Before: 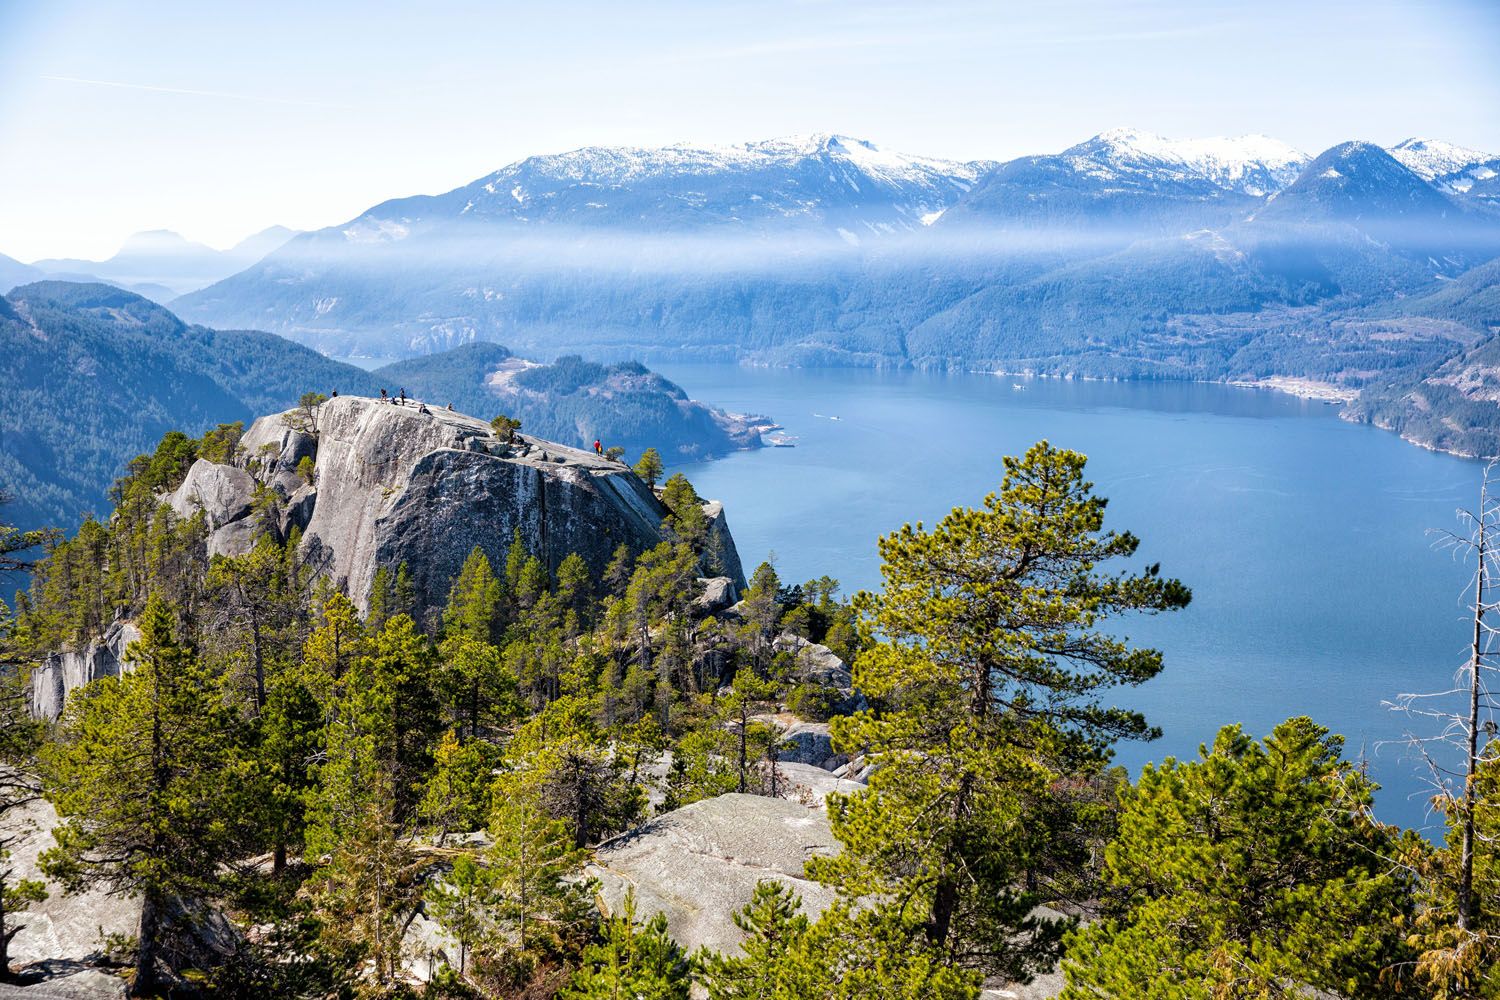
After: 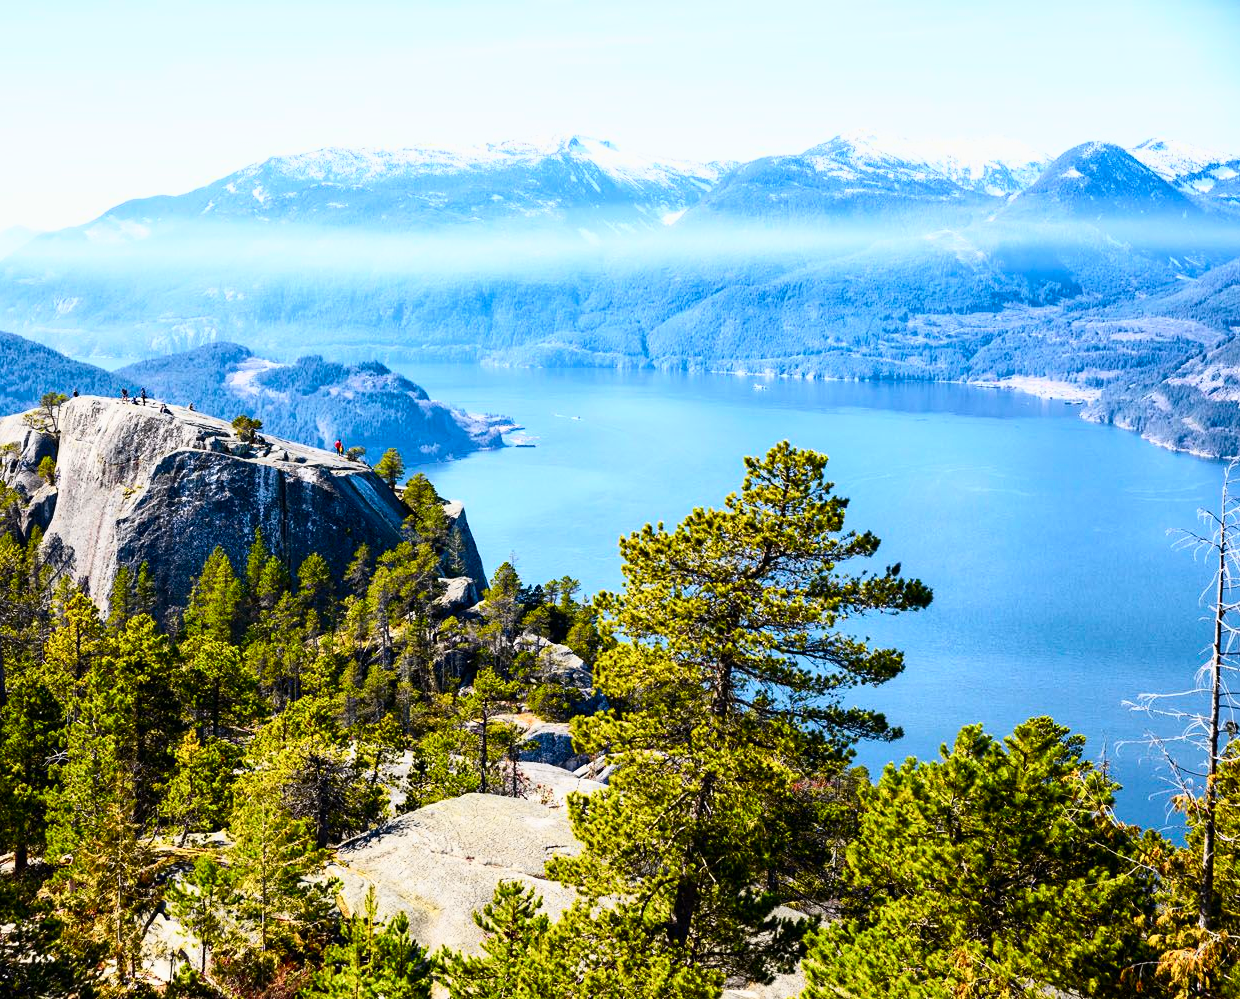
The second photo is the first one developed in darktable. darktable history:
crop: left 17.287%, bottom 0.045%
tone curve: curves: ch0 [(0, 0) (0.187, 0.12) (0.384, 0.363) (0.577, 0.681) (0.735, 0.881) (0.864, 0.959) (1, 0.987)]; ch1 [(0, 0) (0.402, 0.36) (0.476, 0.466) (0.501, 0.501) (0.518, 0.514) (0.564, 0.614) (0.614, 0.664) (0.741, 0.829) (1, 1)]; ch2 [(0, 0) (0.429, 0.387) (0.483, 0.481) (0.503, 0.501) (0.522, 0.531) (0.564, 0.605) (0.615, 0.697) (0.702, 0.774) (1, 0.895)], color space Lab, independent channels, preserve colors none
